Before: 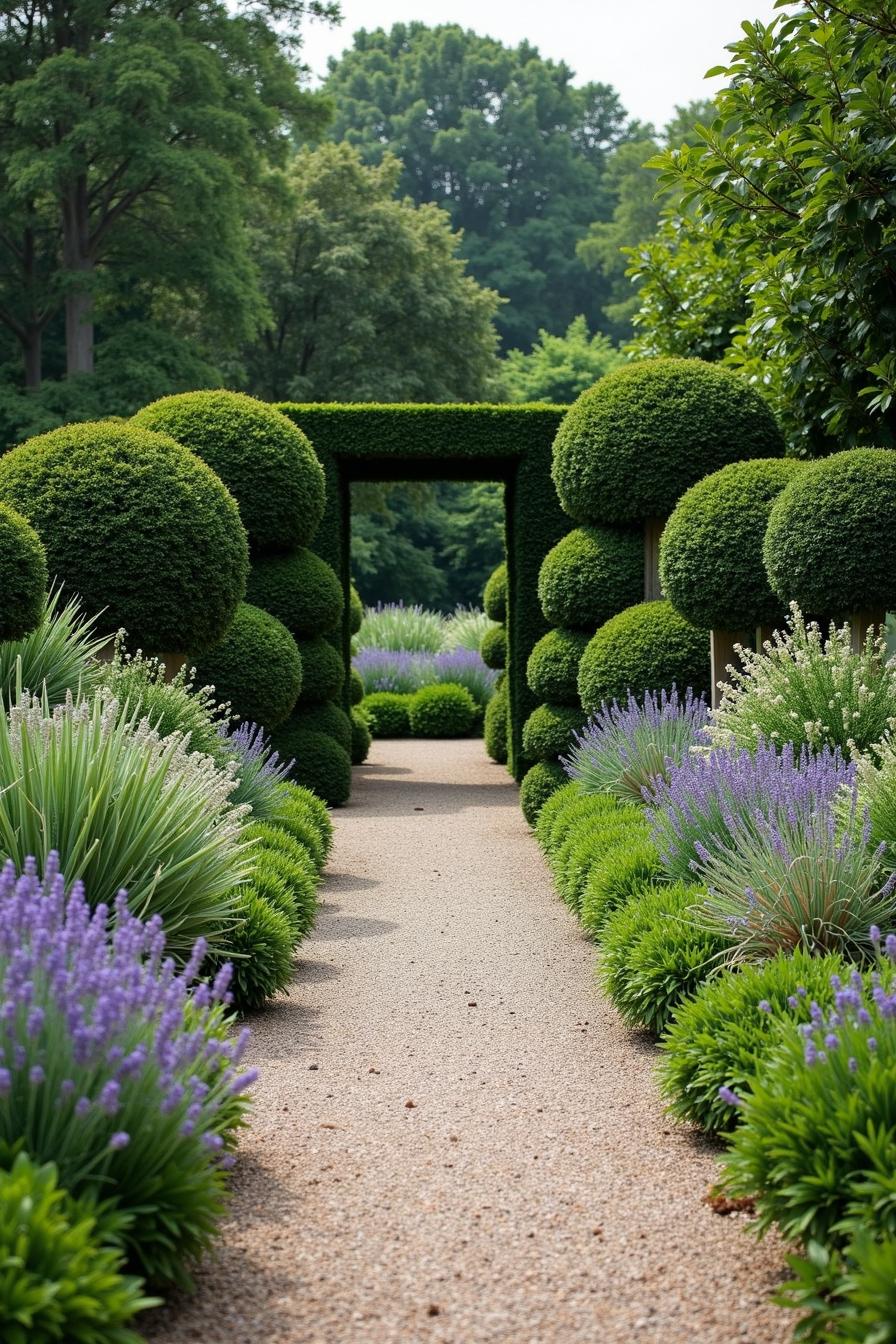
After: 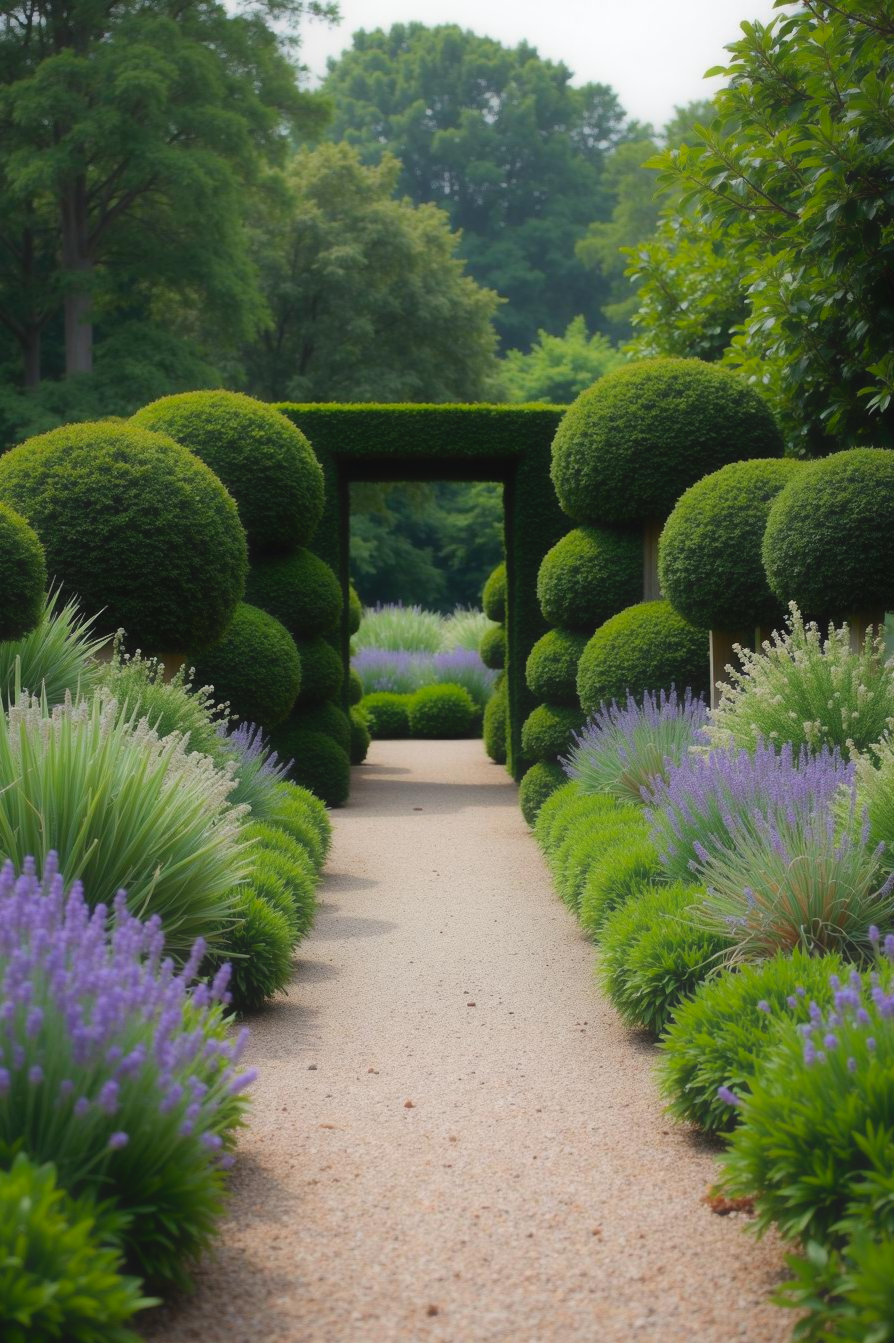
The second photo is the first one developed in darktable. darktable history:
shadows and highlights: radius 127.27, shadows 21.19, highlights -22.63, highlights color adjustment 56.56%, low approximation 0.01
crop and rotate: left 0.182%, bottom 0.001%
contrast equalizer: y [[0.5, 0.542, 0.583, 0.625, 0.667, 0.708], [0.5 ×6], [0.5 ×6], [0, 0.033, 0.067, 0.1, 0.133, 0.167], [0, 0.05, 0.1, 0.15, 0.2, 0.25]], mix -0.992
